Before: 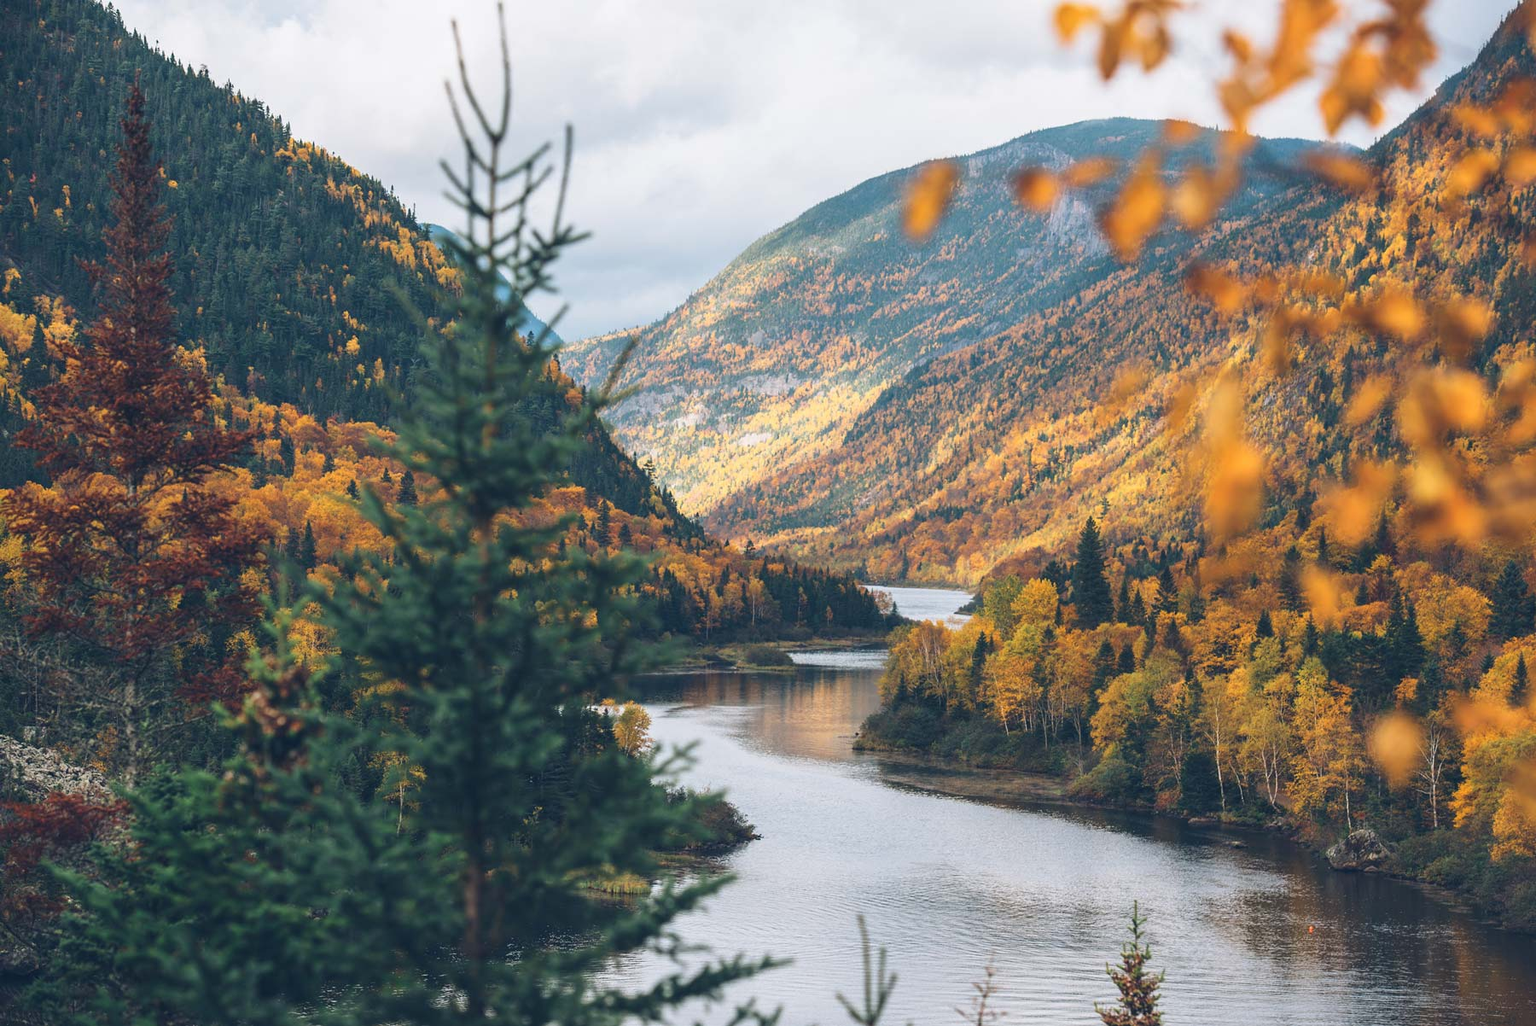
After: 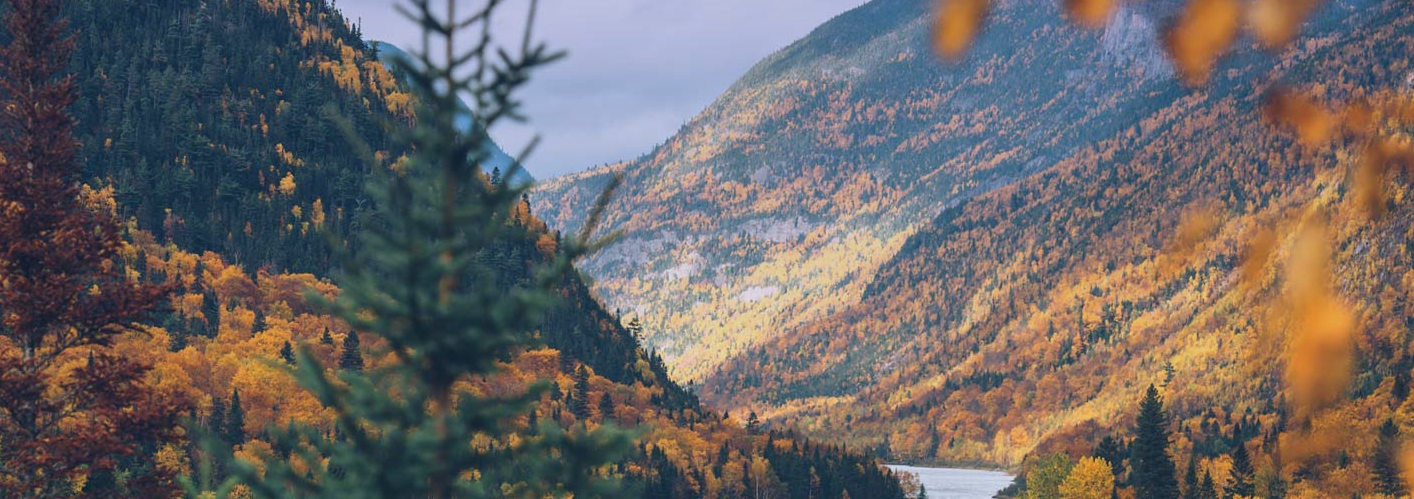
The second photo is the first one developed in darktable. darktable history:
graduated density: hue 238.83°, saturation 50%
crop: left 7.036%, top 18.398%, right 14.379%, bottom 40.043%
